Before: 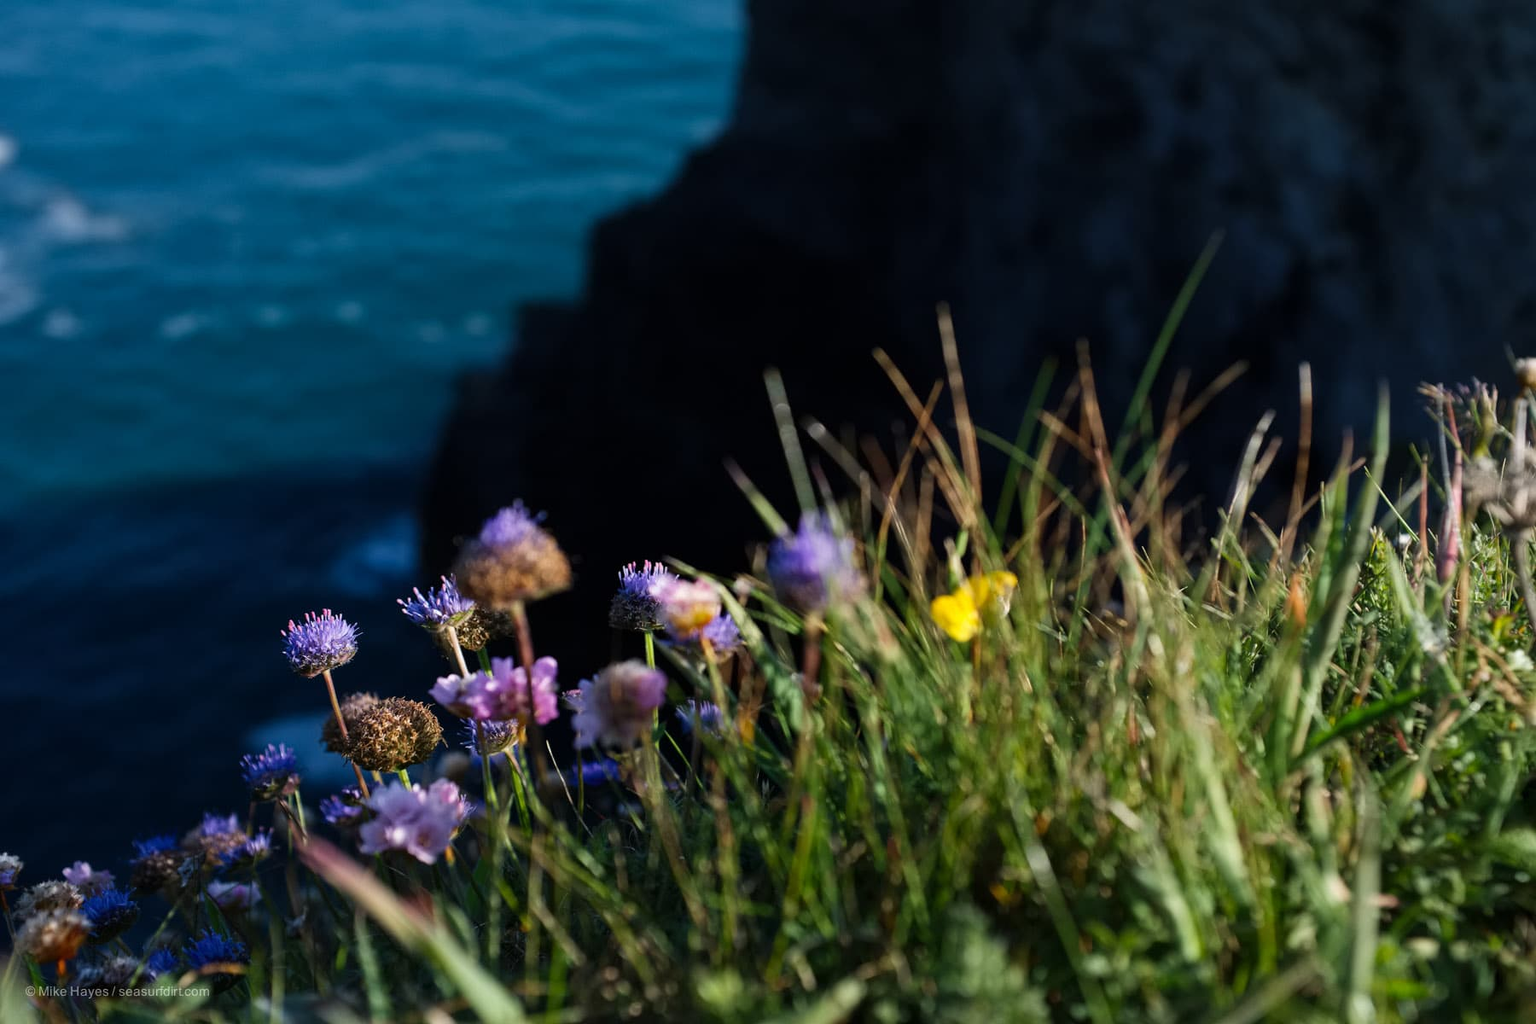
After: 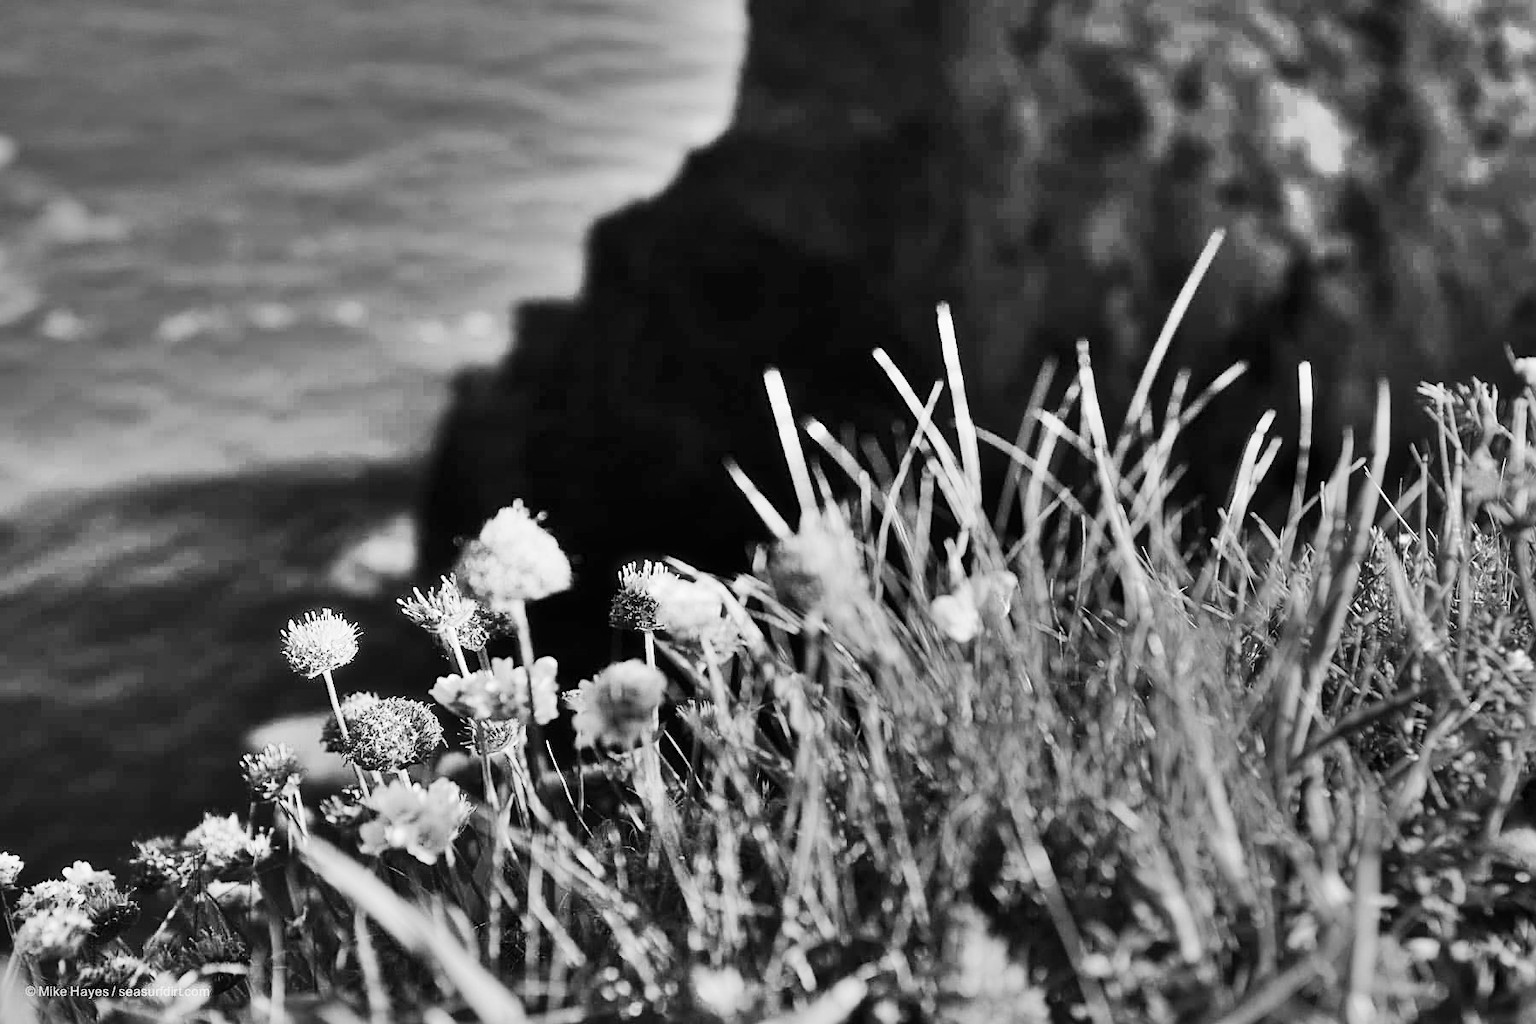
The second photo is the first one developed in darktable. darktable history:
shadows and highlights: radius 123.98, shadows 100, white point adjustment -3, highlights -100, highlights color adjustment 89.84%, soften with gaussian
monochrome: on, module defaults
color balance: gamma [0.9, 0.988, 0.975, 1.025], gain [1.05, 1, 1, 1]
haze removal: strength -0.05
contrast brightness saturation: saturation -0.17
sharpen: on, module defaults
